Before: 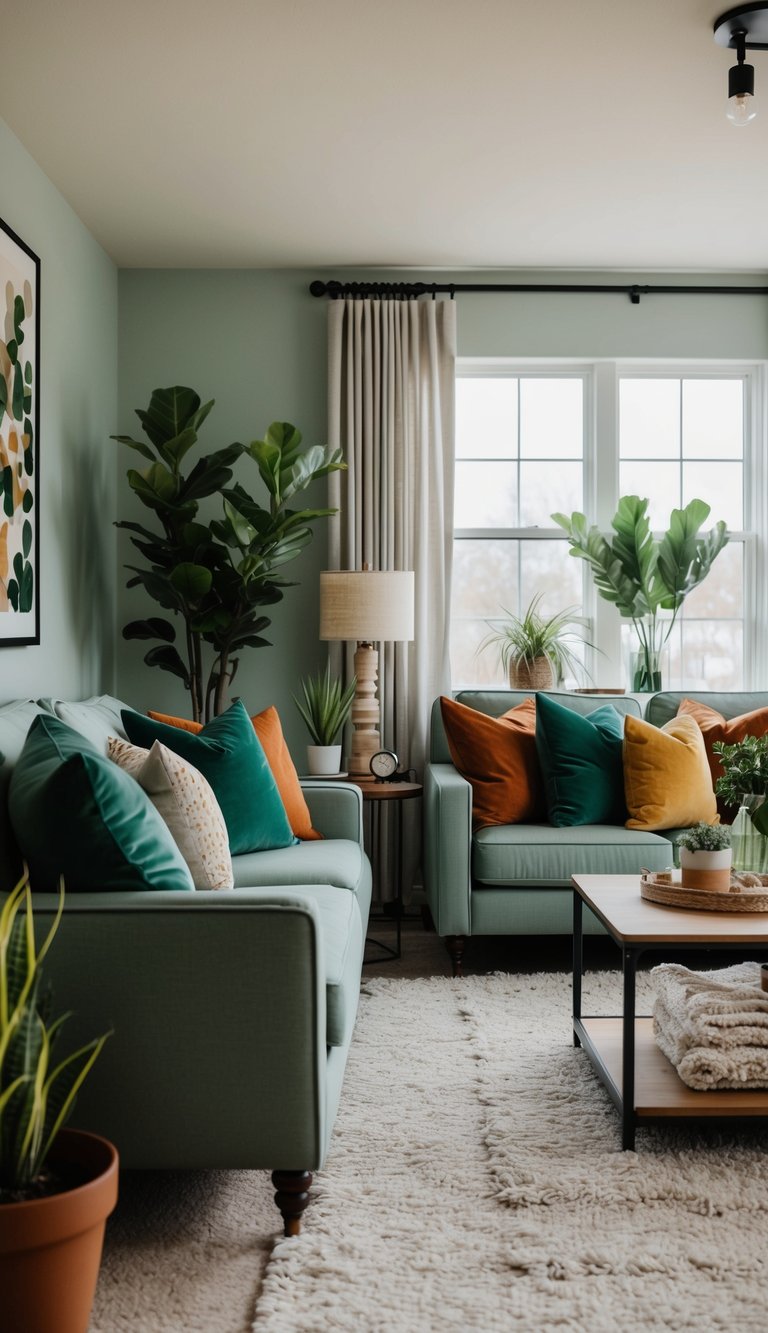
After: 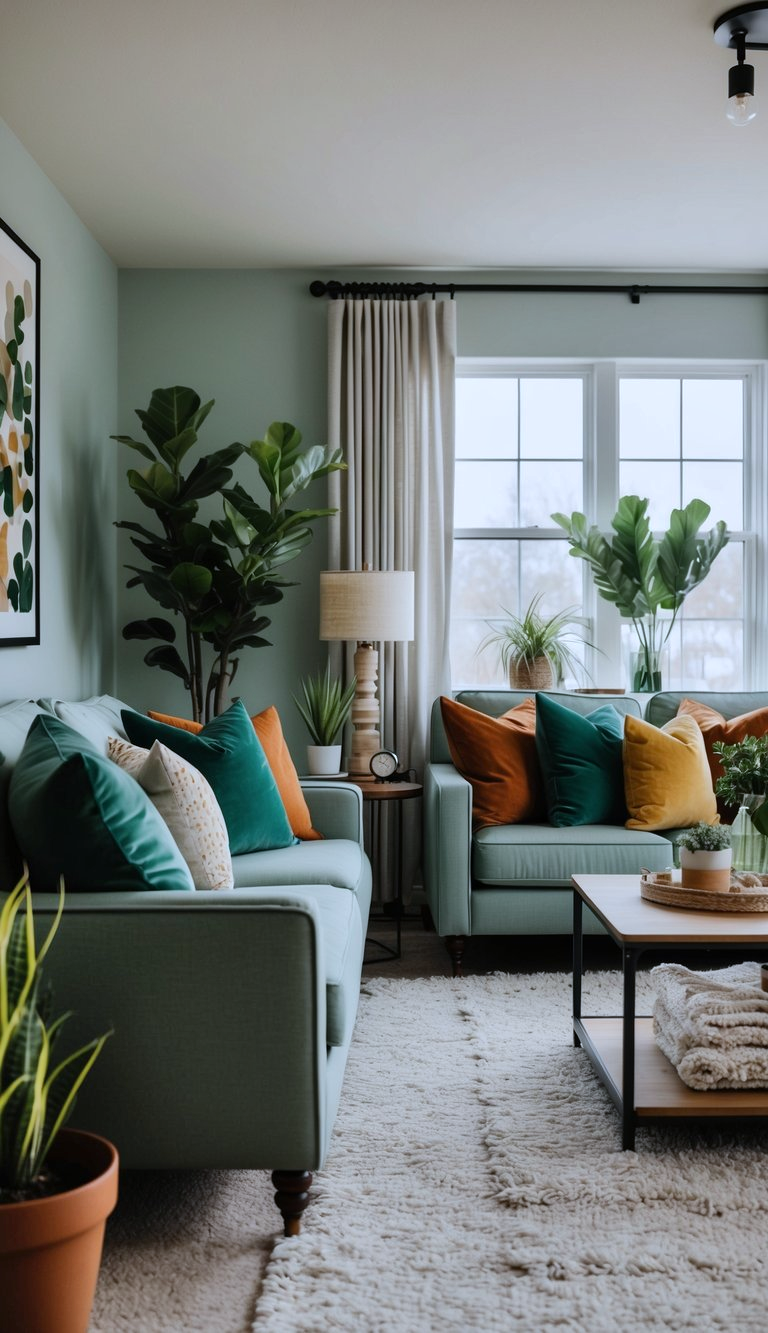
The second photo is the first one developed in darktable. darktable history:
shadows and highlights: highlights color adjustment 0%, low approximation 0.01, soften with gaussian
white balance: red 0.954, blue 1.079
